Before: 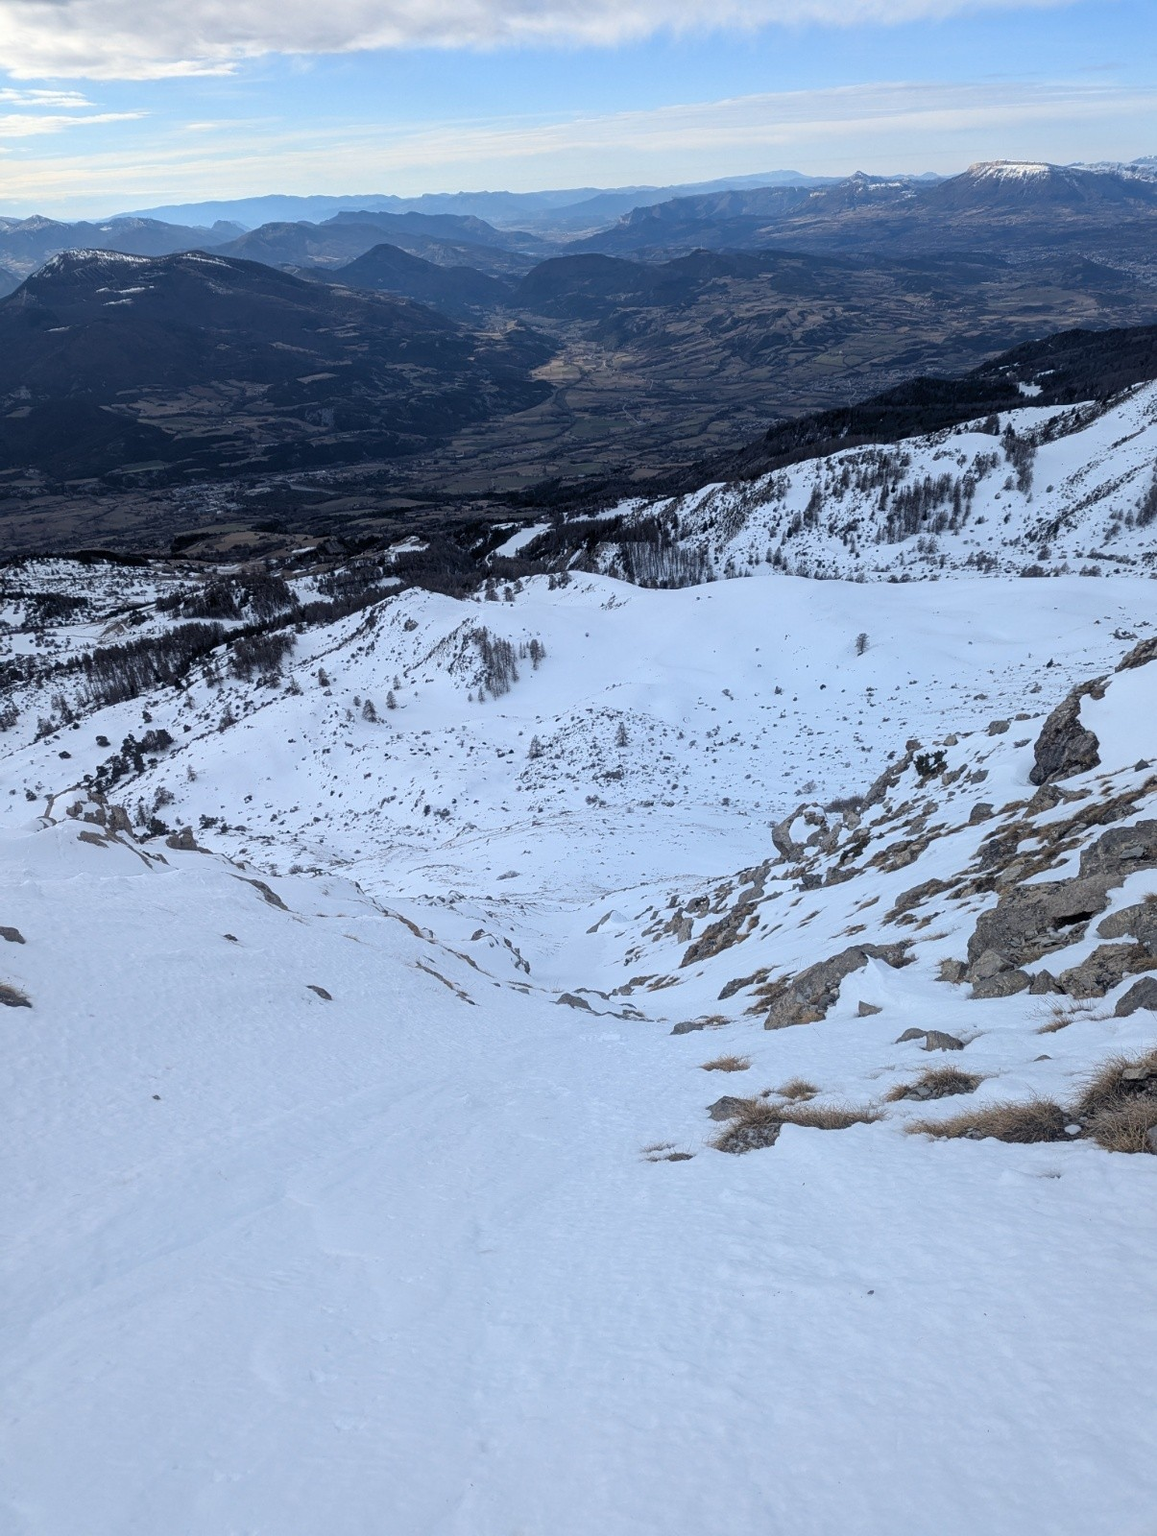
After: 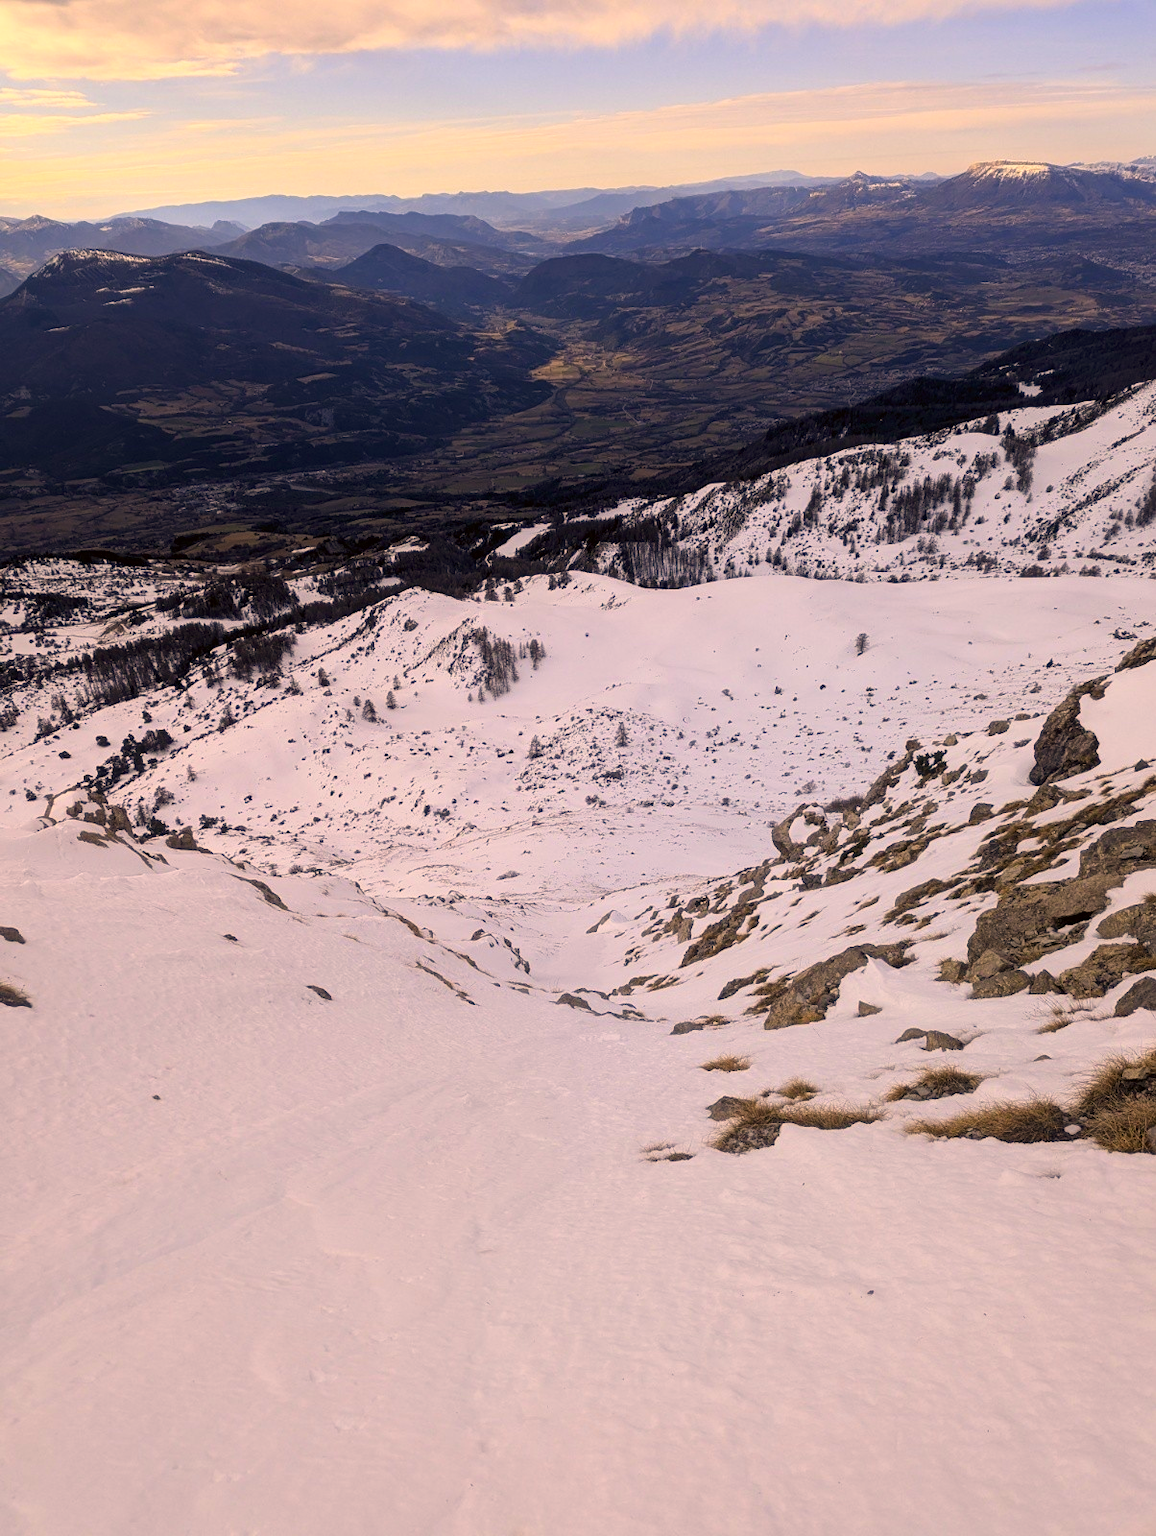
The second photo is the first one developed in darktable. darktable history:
contrast brightness saturation: contrast 0.125, brightness -0.05, saturation 0.164
color balance rgb: perceptual saturation grading › global saturation 19.491%
color correction: highlights a* 18.51, highlights b* 36.1, shadows a* 1.36, shadows b* 6.08, saturation 1.04
